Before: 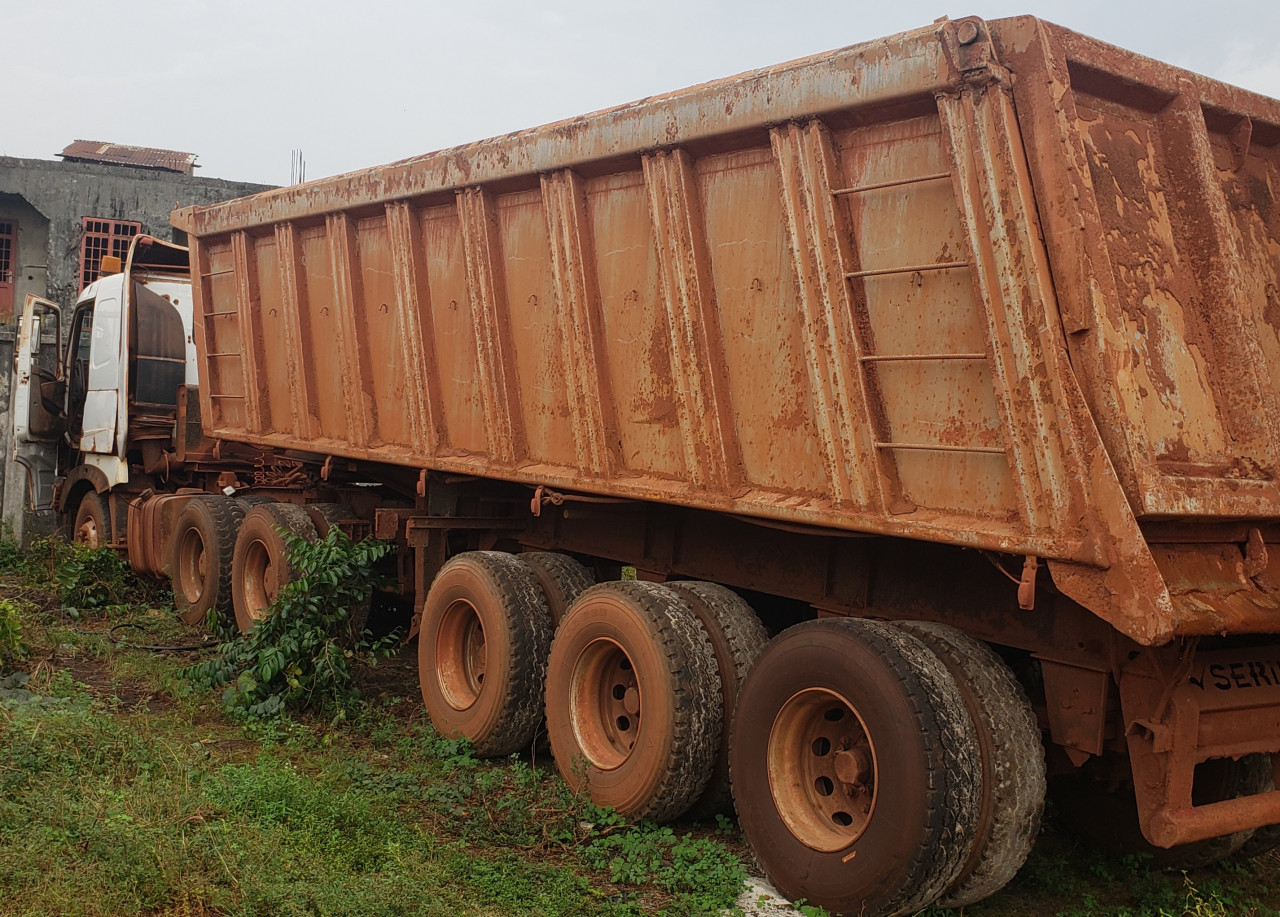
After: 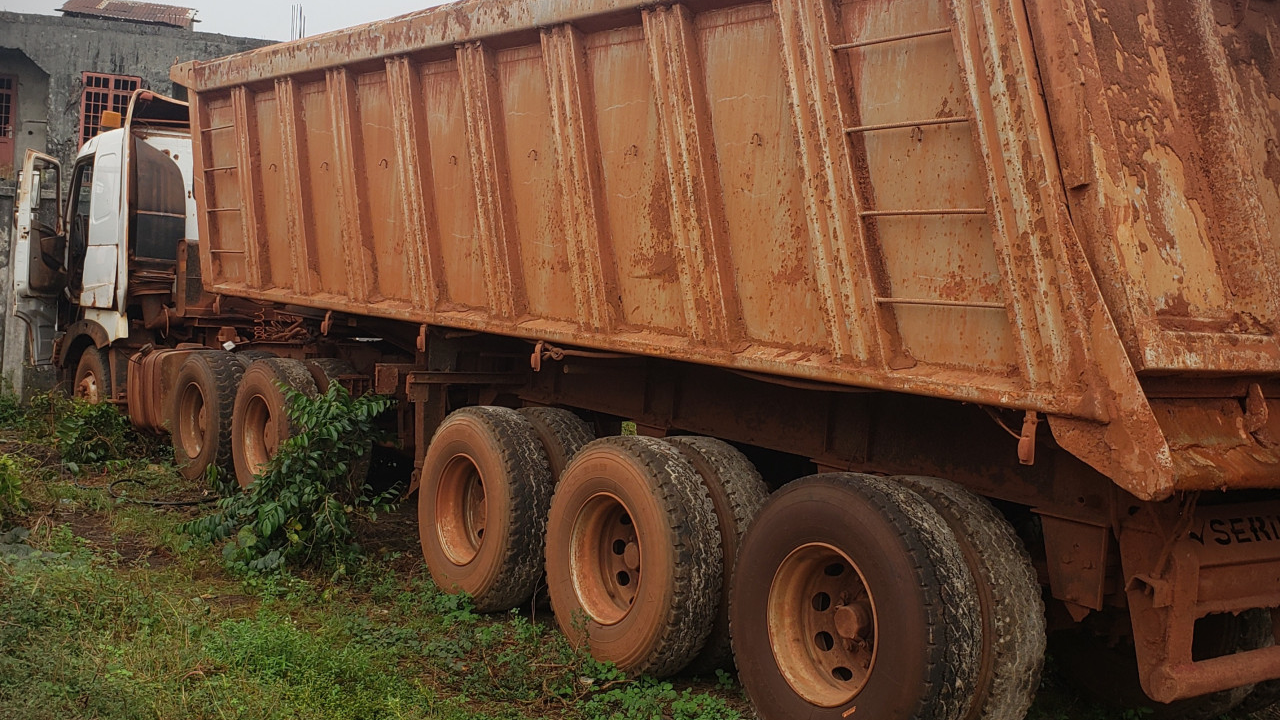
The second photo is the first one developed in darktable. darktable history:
vignetting: fall-off start 97.2%, width/height ratio 1.184, unbound false
crop and rotate: top 15.875%, bottom 5.536%
